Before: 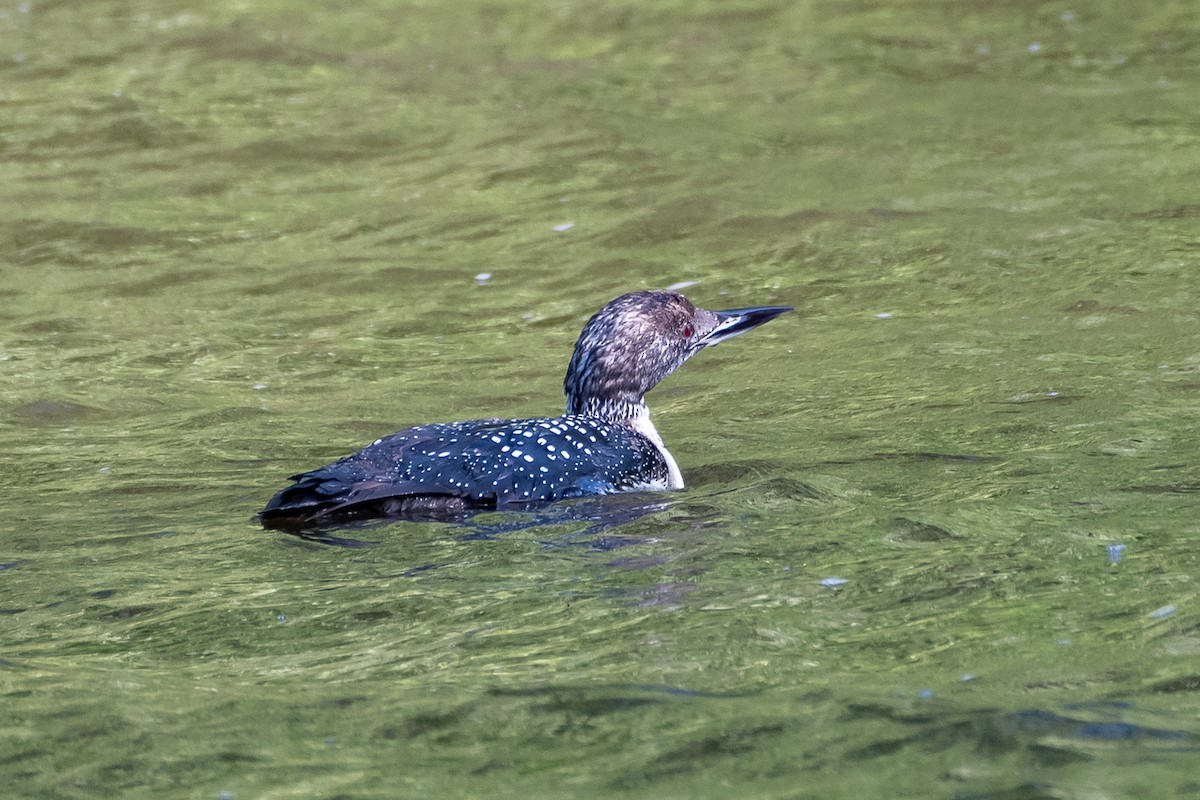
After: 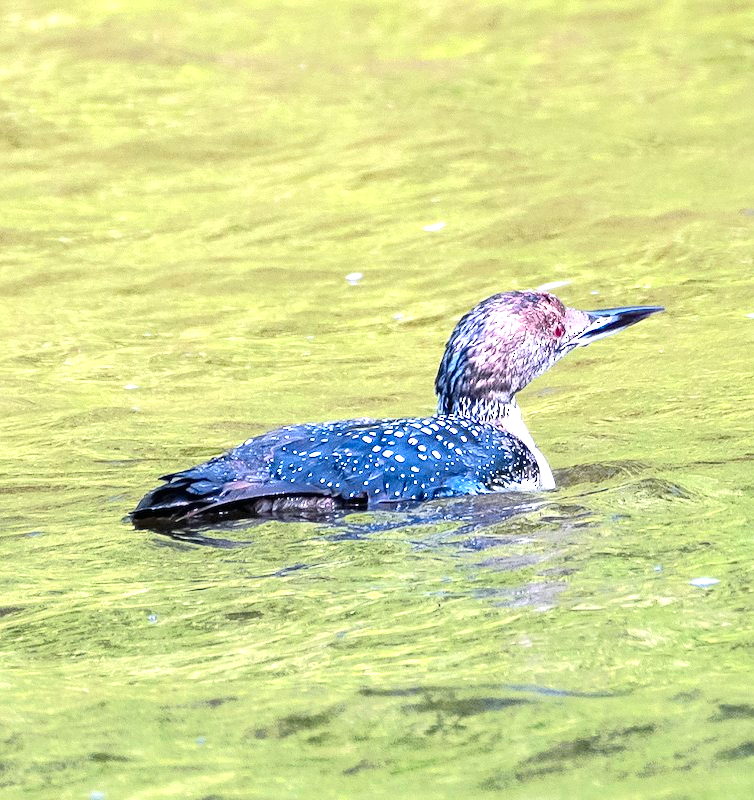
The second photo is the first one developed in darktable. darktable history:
exposure: black level correction 0, exposure 1.388 EV, compensate highlight preservation false
tone curve: curves: ch0 [(0, 0.006) (0.037, 0.022) (0.123, 0.105) (0.19, 0.173) (0.277, 0.279) (0.474, 0.517) (0.597, 0.662) (0.687, 0.774) (0.855, 0.891) (1, 0.982)]; ch1 [(0, 0) (0.243, 0.245) (0.422, 0.415) (0.493, 0.495) (0.508, 0.503) (0.544, 0.552) (0.557, 0.582) (0.626, 0.672) (0.694, 0.732) (1, 1)]; ch2 [(0, 0) (0.249, 0.216) (0.356, 0.329) (0.424, 0.442) (0.476, 0.483) (0.498, 0.5) (0.517, 0.519) (0.532, 0.539) (0.562, 0.596) (0.614, 0.662) (0.706, 0.757) (0.808, 0.809) (0.991, 0.968)], color space Lab, independent channels, preserve colors none
sharpen: amount 0.218
crop: left 10.789%, right 26.31%
